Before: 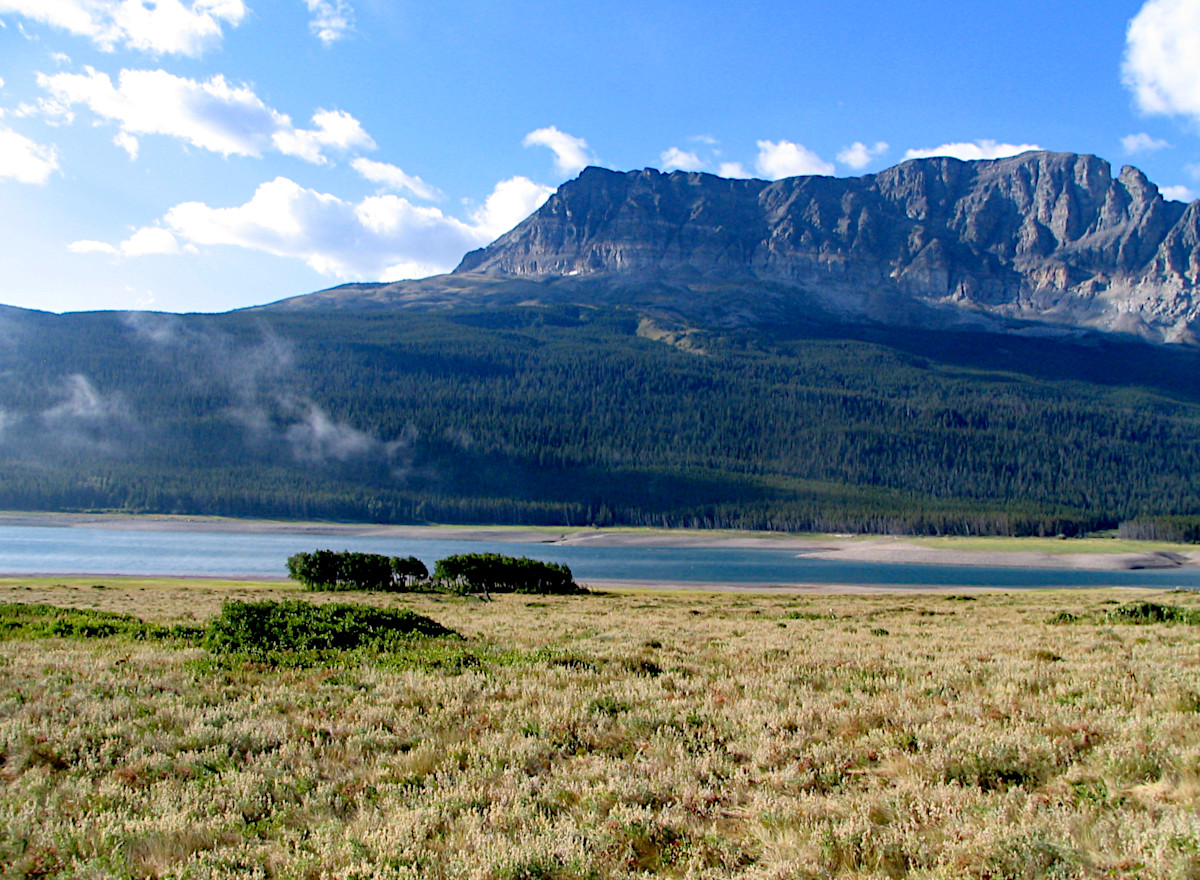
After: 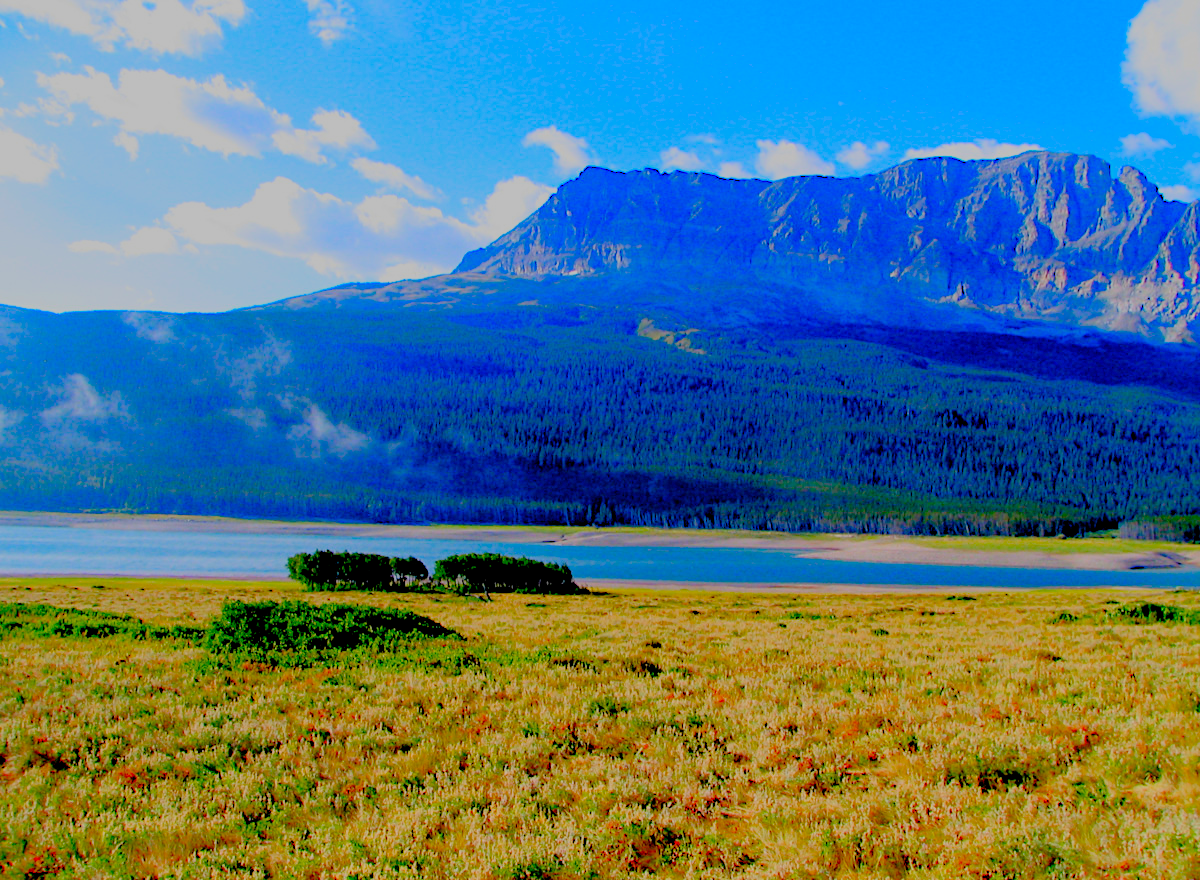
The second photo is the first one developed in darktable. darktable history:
filmic rgb: middle gray luminance 3.41%, black relative exposure -6 EV, white relative exposure 6.37 EV, threshold 2.95 EV, dynamic range scaling 21.81%, target black luminance 0%, hardness 2.29, latitude 46.33%, contrast 0.779, highlights saturation mix 98.84%, shadows ↔ highlights balance 0.127%, preserve chrominance no, color science v5 (2021), iterations of high-quality reconstruction 0, enable highlight reconstruction true
